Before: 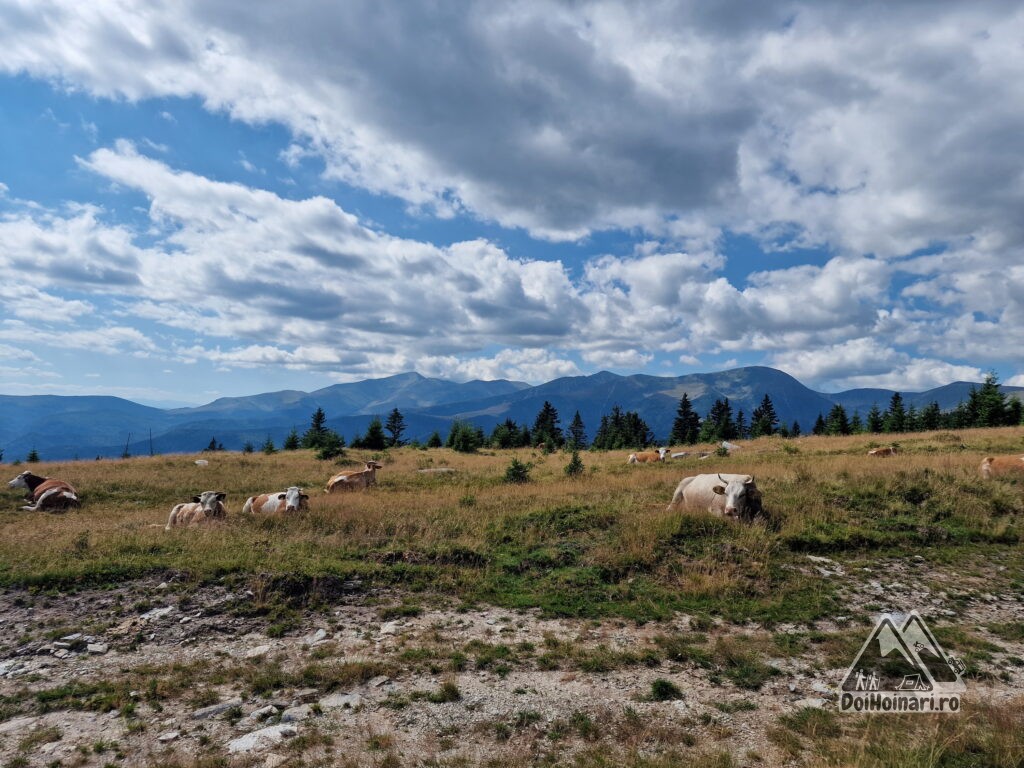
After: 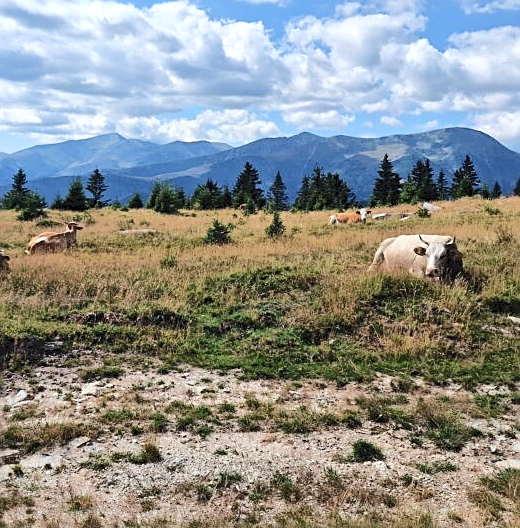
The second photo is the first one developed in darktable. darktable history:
crop and rotate: left 29.261%, top 31.195%, right 19.862%
tone curve: curves: ch0 [(0, 0) (0.003, 0.076) (0.011, 0.081) (0.025, 0.084) (0.044, 0.092) (0.069, 0.1) (0.1, 0.117) (0.136, 0.144) (0.177, 0.186) (0.224, 0.237) (0.277, 0.306) (0.335, 0.39) (0.399, 0.494) (0.468, 0.574) (0.543, 0.666) (0.623, 0.722) (0.709, 0.79) (0.801, 0.855) (0.898, 0.926) (1, 1)], color space Lab, independent channels, preserve colors none
exposure: exposure 0.496 EV, compensate exposure bias true, compensate highlight preservation false
sharpen: amount 0.494
color correction: highlights b* 0.059
